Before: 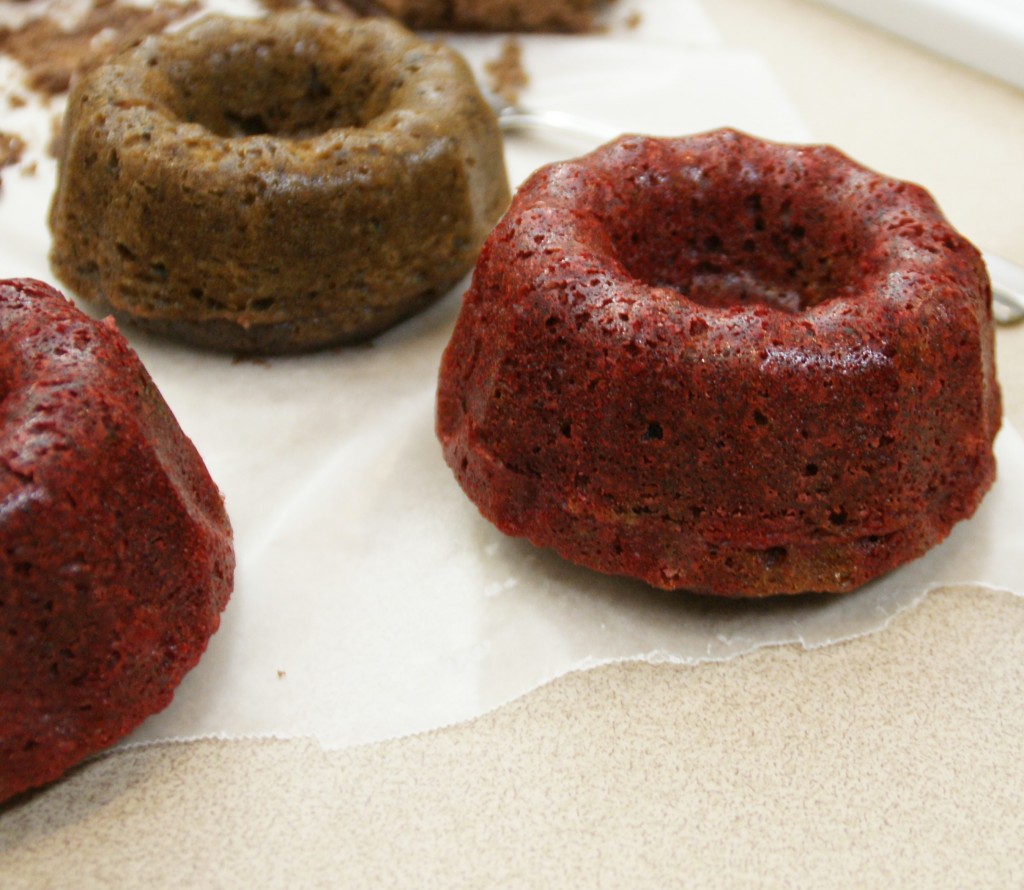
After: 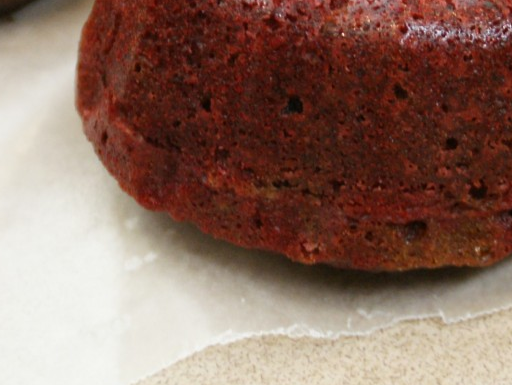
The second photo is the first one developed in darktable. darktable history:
crop: left 35.209%, top 36.7%, right 14.729%, bottom 19.957%
